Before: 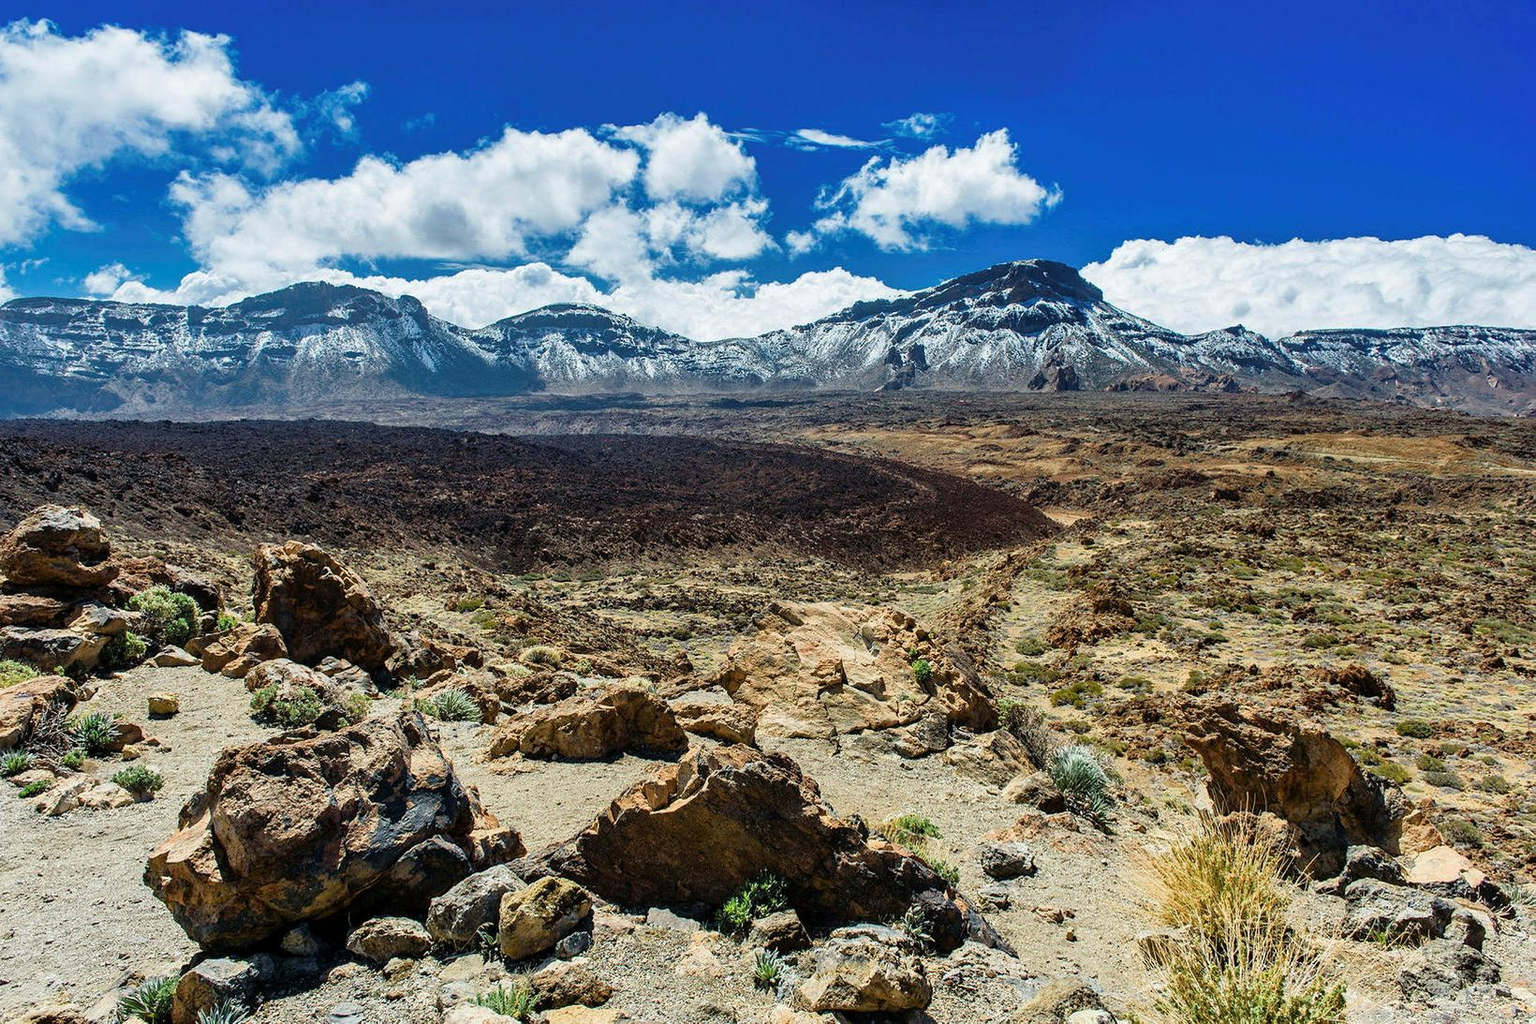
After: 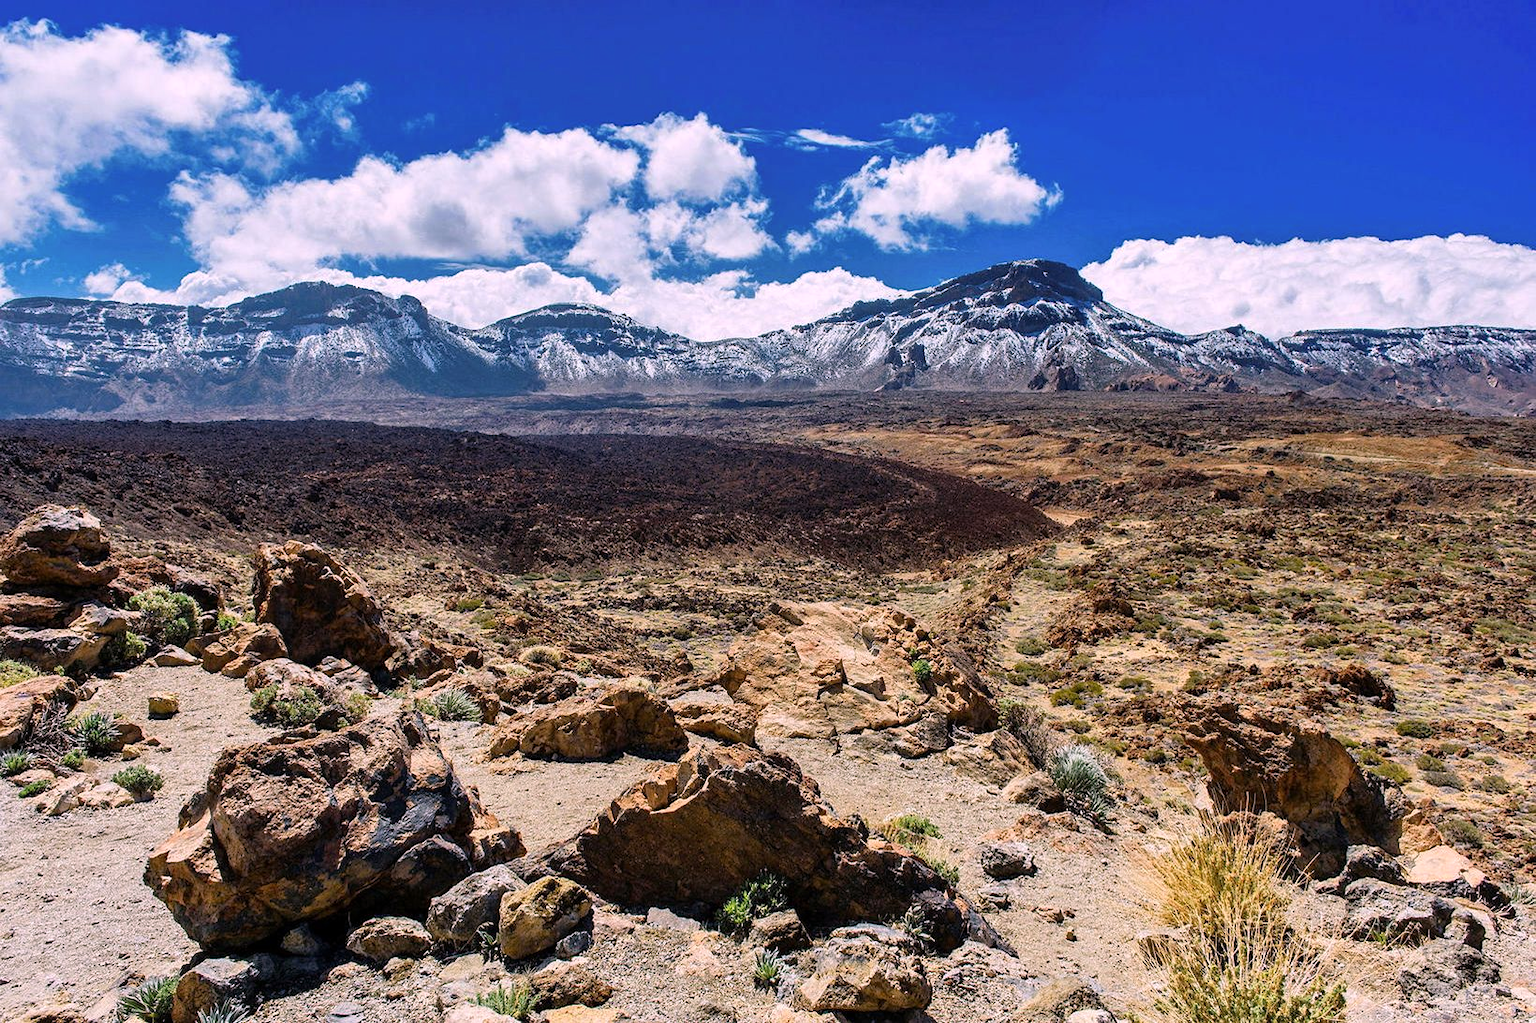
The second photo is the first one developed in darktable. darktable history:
color calibration: output R [1.063, -0.012, -0.003, 0], output B [-0.079, 0.047, 1, 0], illuminant as shot in camera, x 0.358, y 0.373, temperature 4628.91 K, saturation algorithm version 1 (2020)
